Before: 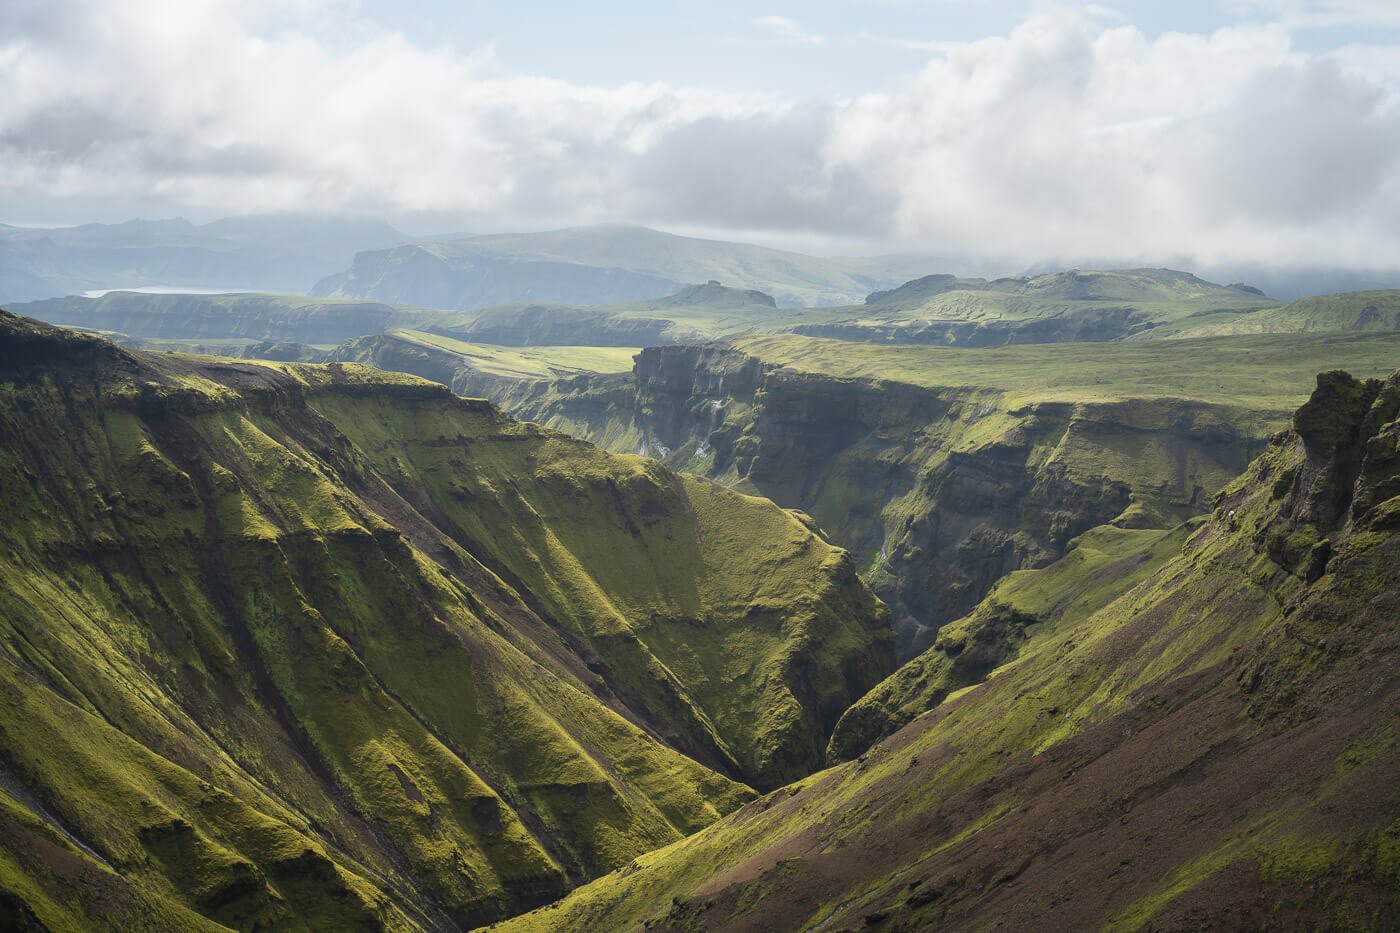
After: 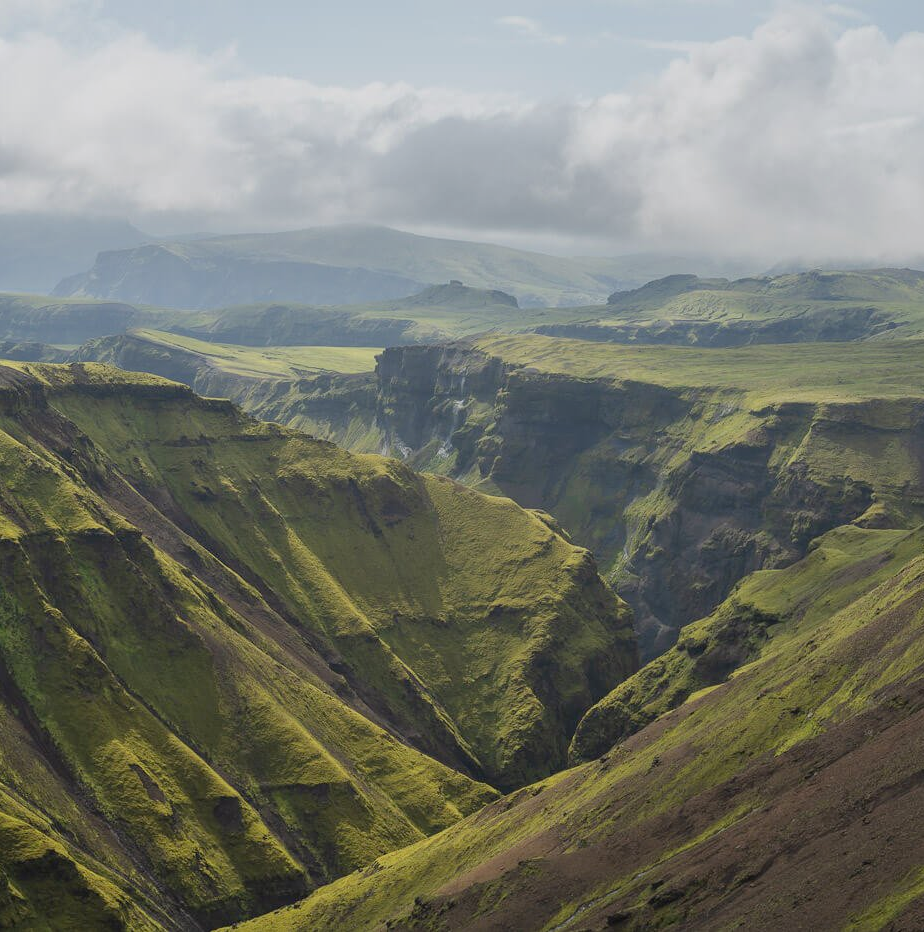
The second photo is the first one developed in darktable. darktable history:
tone equalizer: -8 EV 0.25 EV, -7 EV 0.417 EV, -6 EV 0.417 EV, -5 EV 0.25 EV, -3 EV -0.25 EV, -2 EV -0.417 EV, -1 EV -0.417 EV, +0 EV -0.25 EV, edges refinement/feathering 500, mask exposure compensation -1.57 EV, preserve details guided filter
crop and rotate: left 18.442%, right 15.508%
